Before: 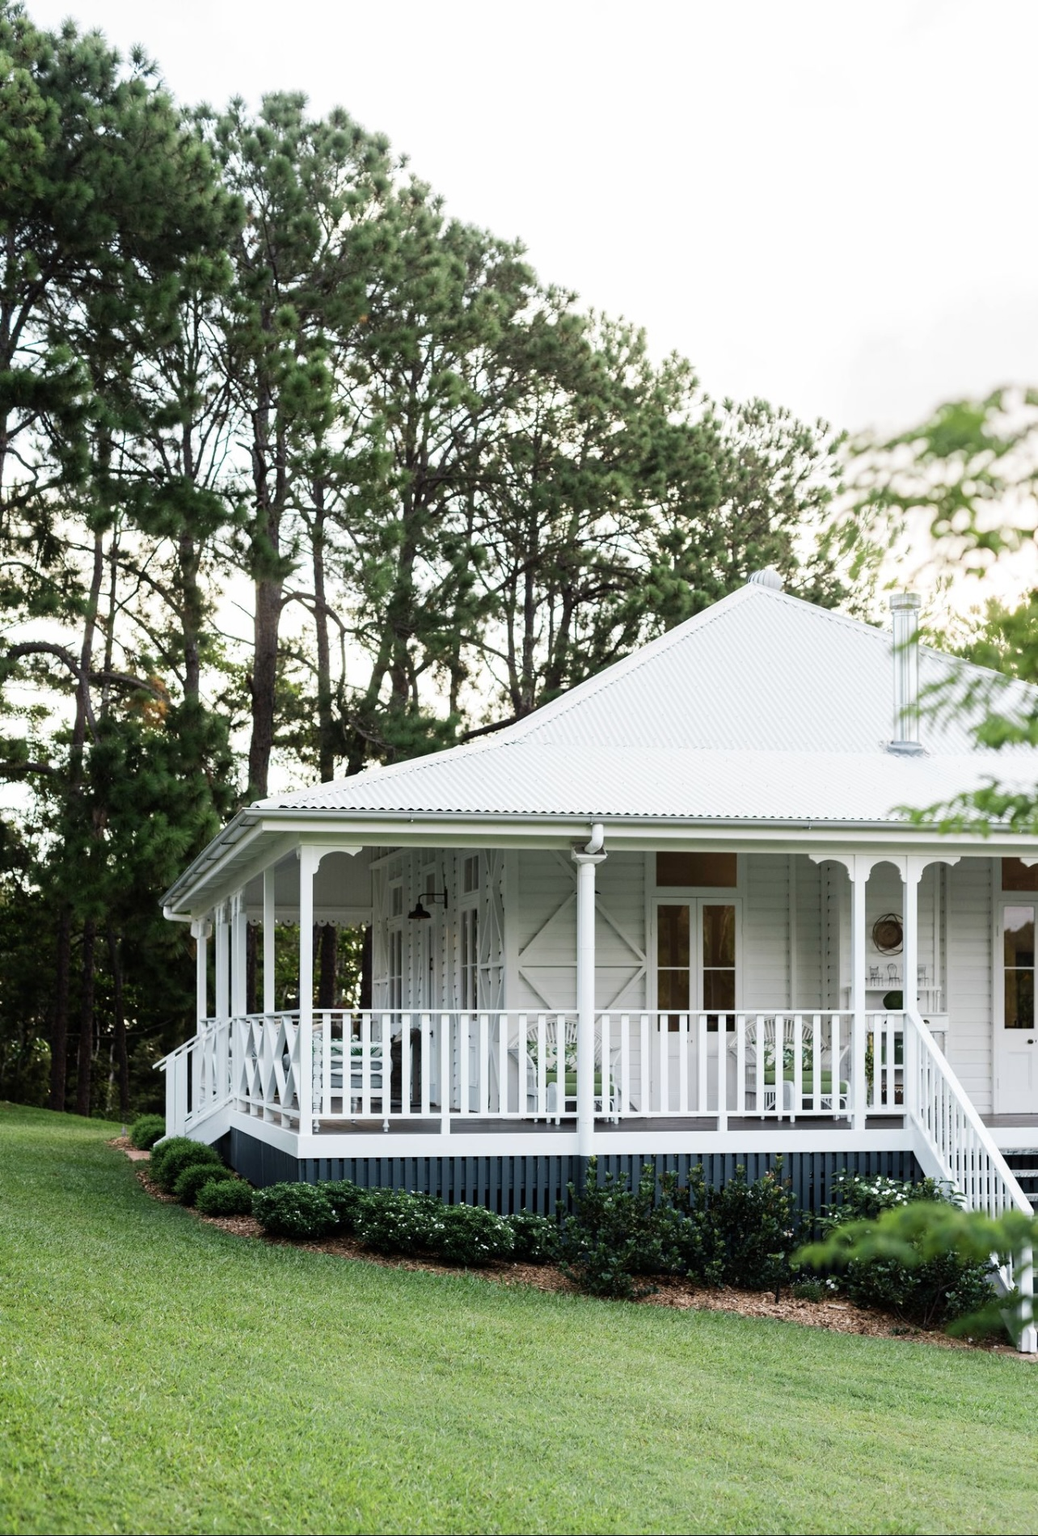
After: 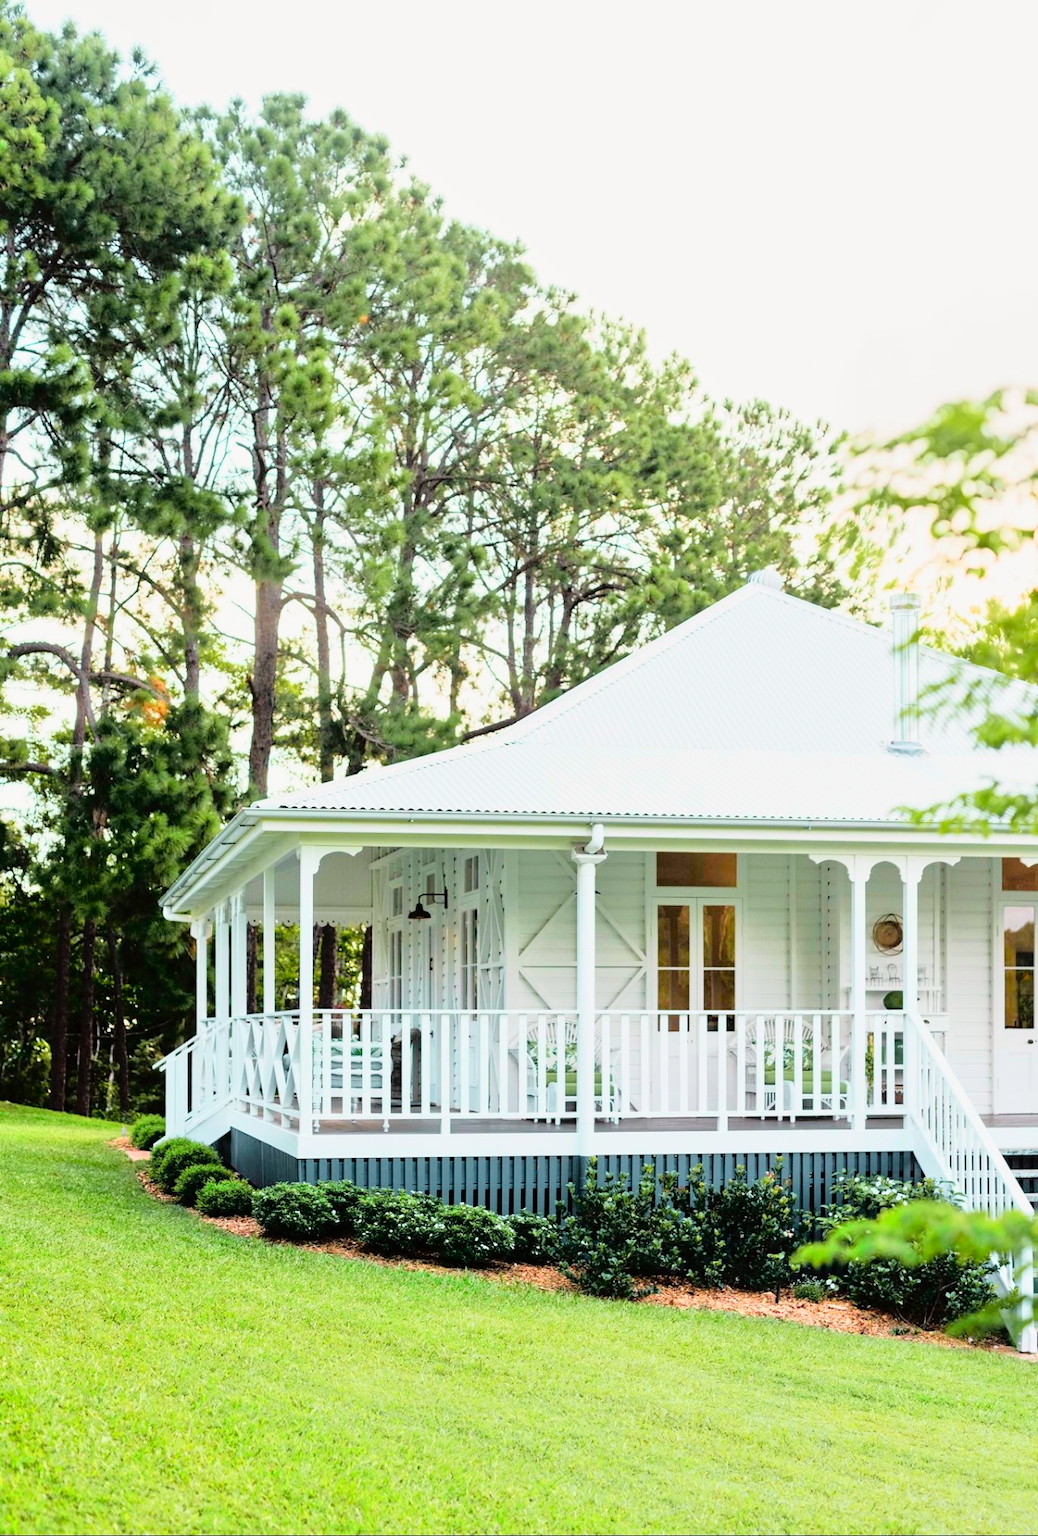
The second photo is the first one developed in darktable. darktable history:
tone curve: curves: ch0 [(0, 0.005) (0.103, 0.097) (0.18, 0.22) (0.378, 0.482) (0.504, 0.631) (0.663, 0.801) (0.834, 0.914) (1, 0.971)]; ch1 [(0, 0) (0.172, 0.123) (0.324, 0.253) (0.396, 0.388) (0.478, 0.461) (0.499, 0.498) (0.522, 0.528) (0.604, 0.692) (0.704, 0.818) (1, 1)]; ch2 [(0, 0) (0.411, 0.424) (0.496, 0.5) (0.515, 0.519) (0.555, 0.585) (0.628, 0.703) (1, 1)], color space Lab, independent channels, preserve colors none
tone equalizer: -7 EV 0.15 EV, -6 EV 0.6 EV, -5 EV 1.15 EV, -4 EV 1.33 EV, -3 EV 1.15 EV, -2 EV 0.6 EV, -1 EV 0.15 EV, mask exposure compensation -0.5 EV
